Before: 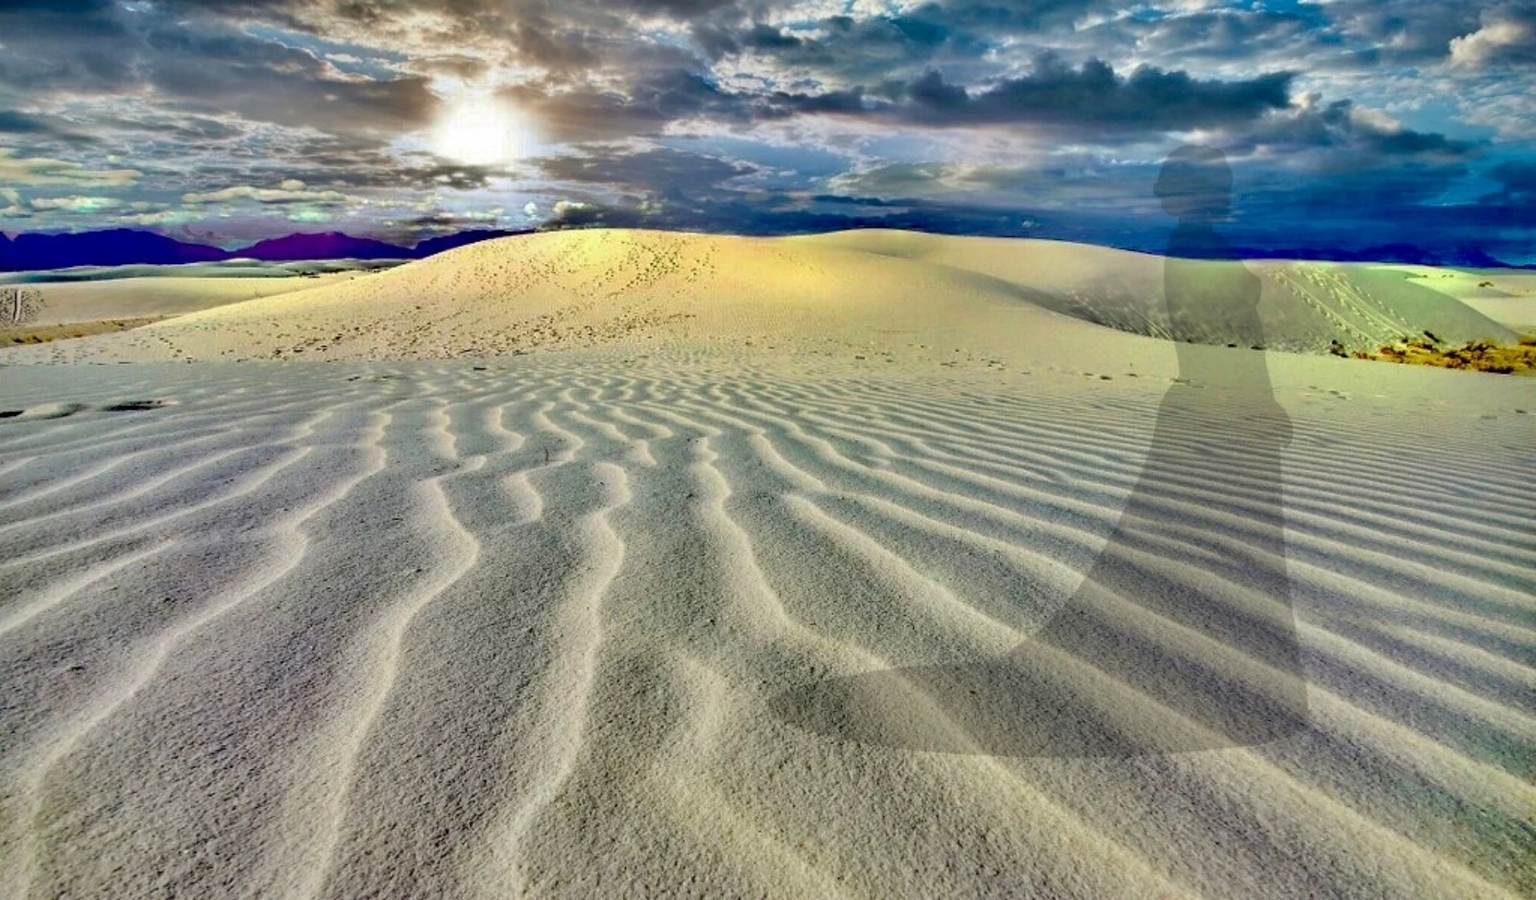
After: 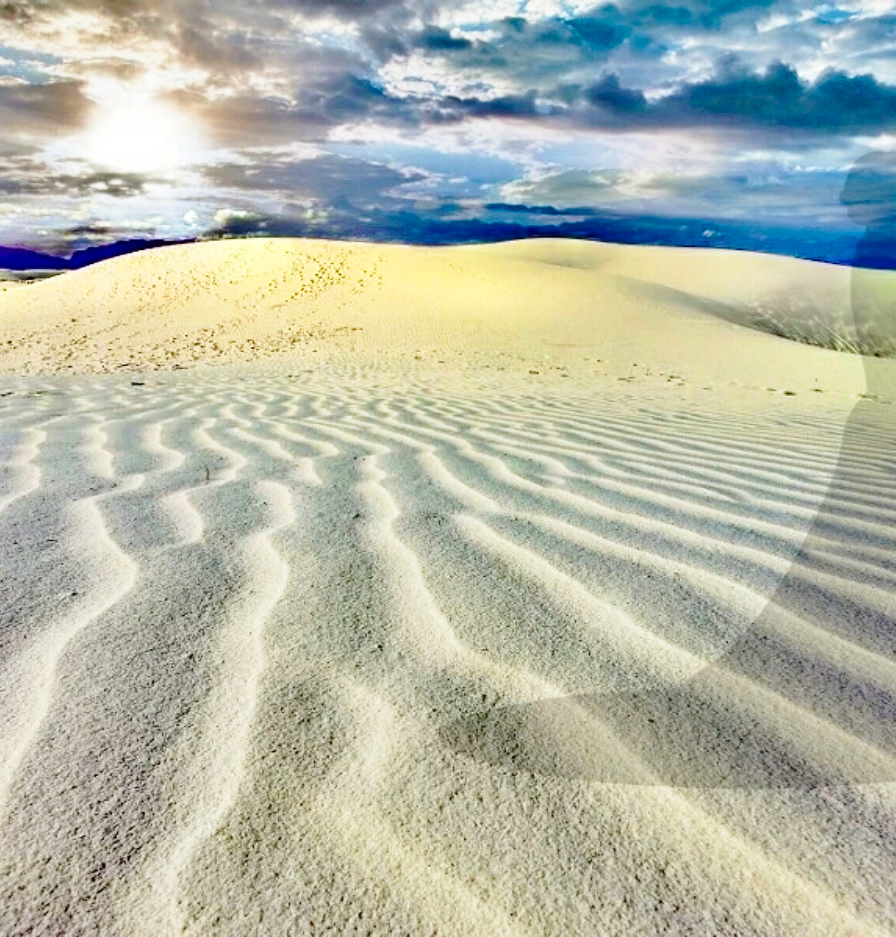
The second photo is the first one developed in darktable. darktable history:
crop and rotate: left 22.659%, right 21.318%
base curve: curves: ch0 [(0, 0) (0.028, 0.03) (0.121, 0.232) (0.46, 0.748) (0.859, 0.968) (1, 1)], preserve colors none
